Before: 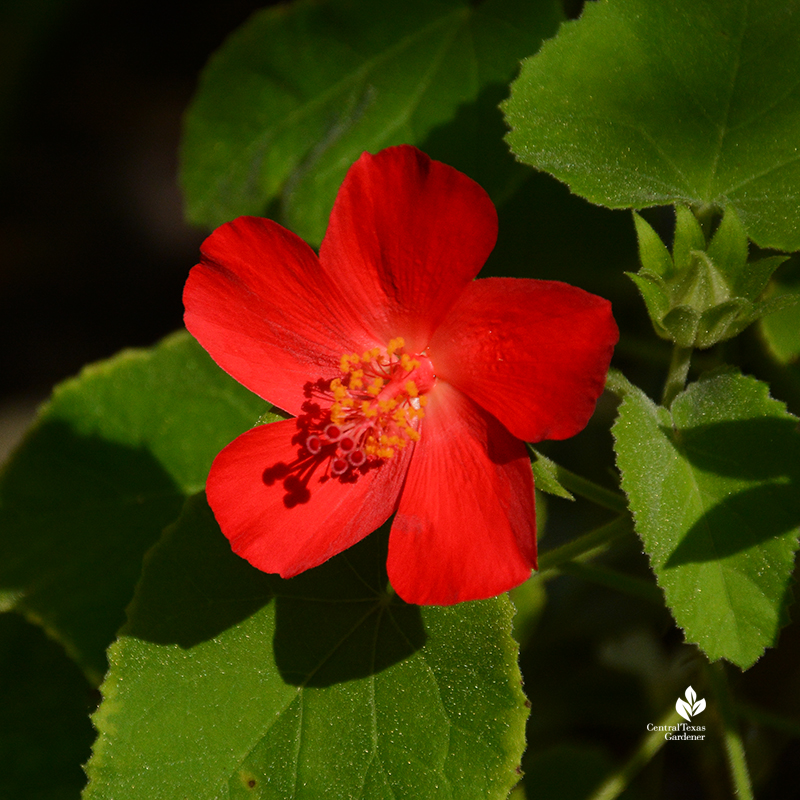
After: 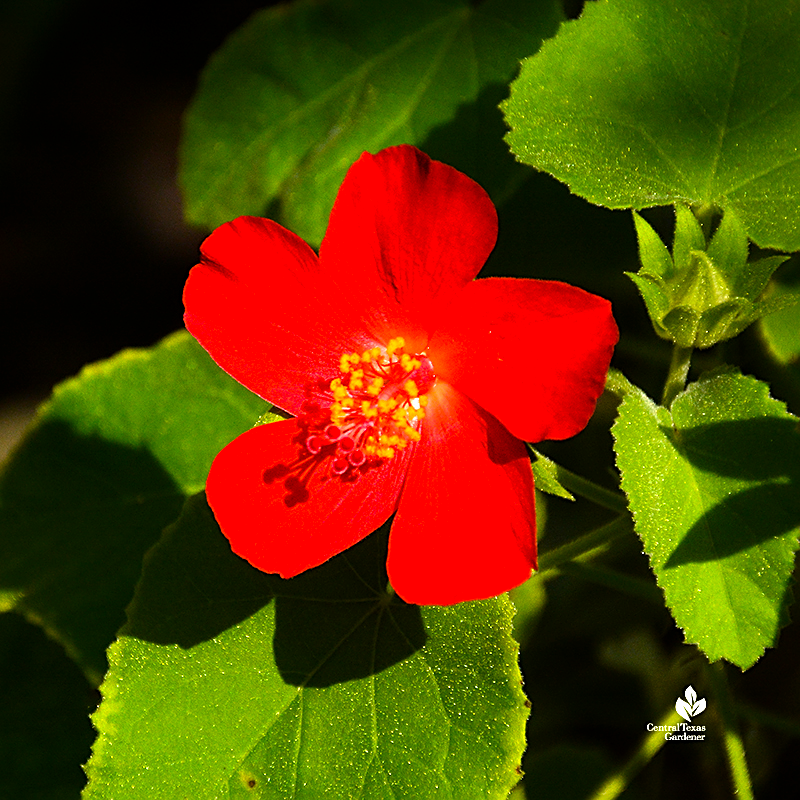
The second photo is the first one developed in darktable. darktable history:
sharpen: on, module defaults
color balance rgb: perceptual saturation grading › global saturation 19.973%, perceptual brilliance grading › global brilliance 1.928%, perceptual brilliance grading › highlights 8.102%, perceptual brilliance grading › shadows -3.666%, global vibrance 20%
tone equalizer: -8 EV -0.766 EV, -7 EV -0.725 EV, -6 EV -0.567 EV, -5 EV -0.394 EV, -3 EV 0.401 EV, -2 EV 0.6 EV, -1 EV 0.7 EV, +0 EV 0.752 EV
exposure: black level correction 0.001, exposure 0.498 EV
